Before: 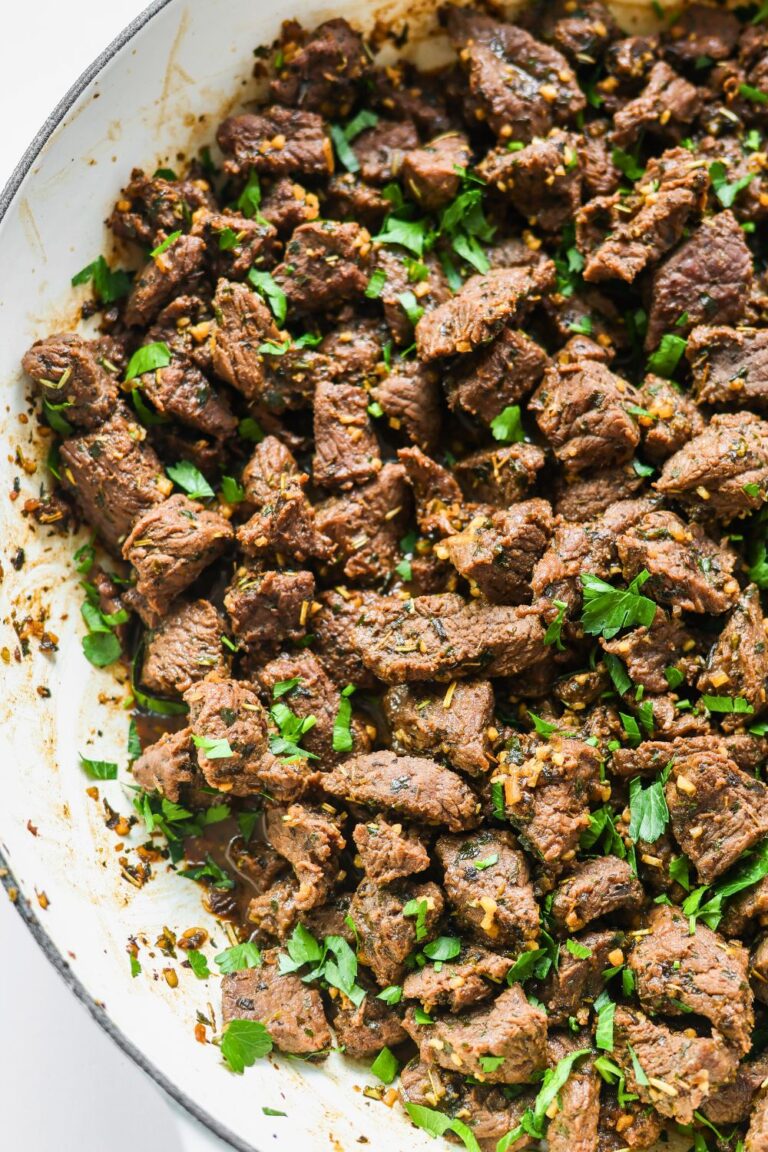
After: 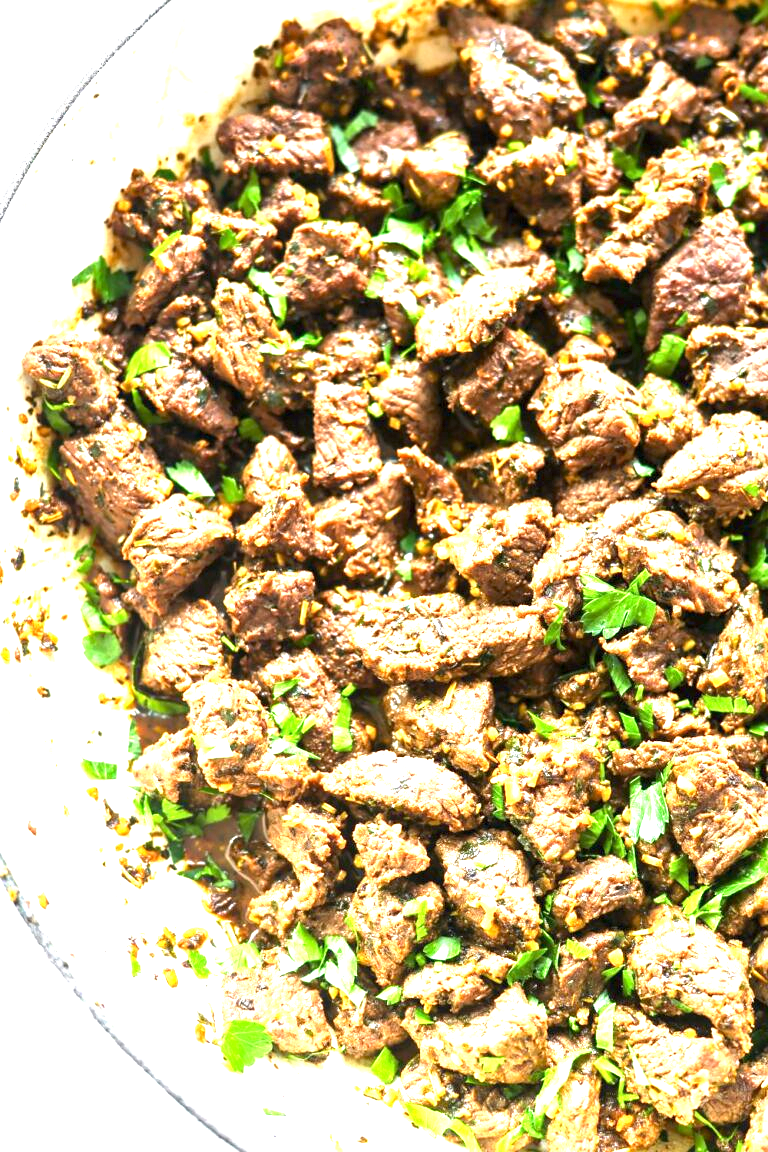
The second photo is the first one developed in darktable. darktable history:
tone equalizer: on, module defaults
exposure: black level correction 0.001, exposure 1.822 EV, compensate exposure bias true, compensate highlight preservation false
